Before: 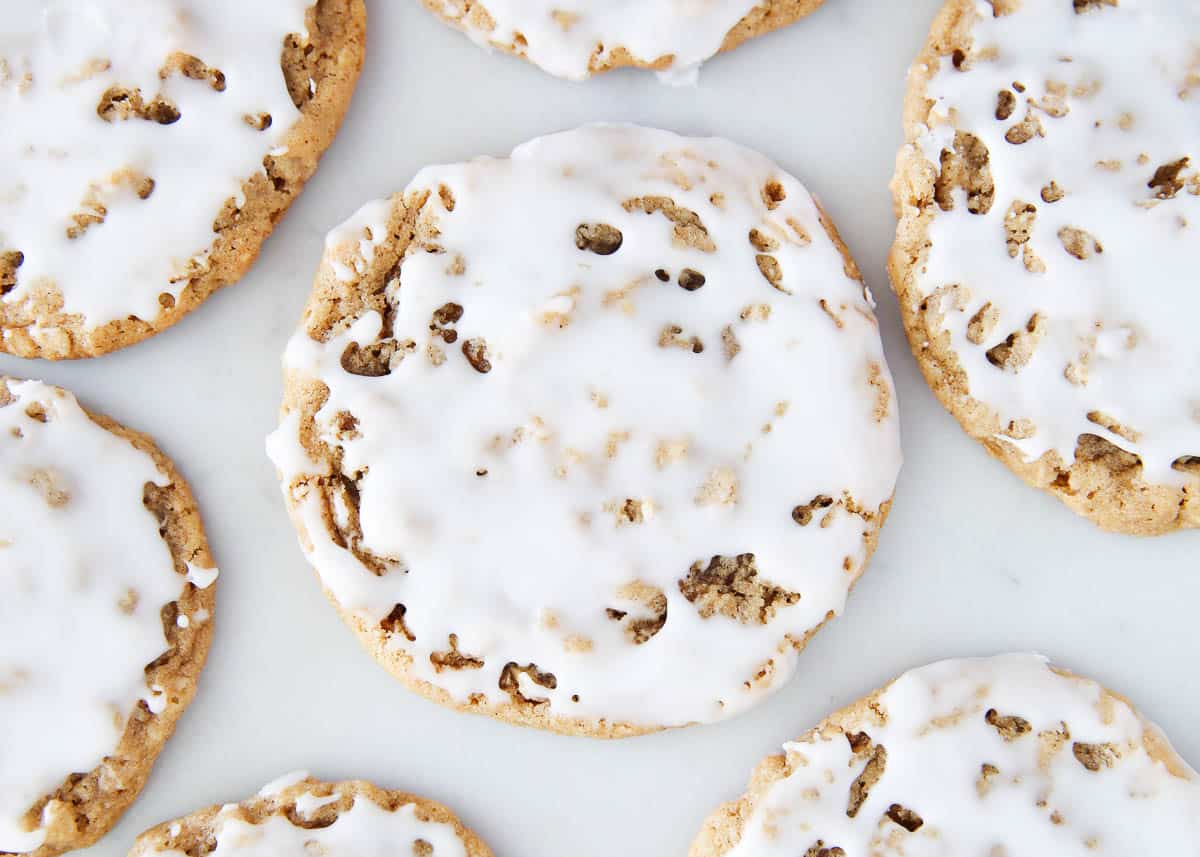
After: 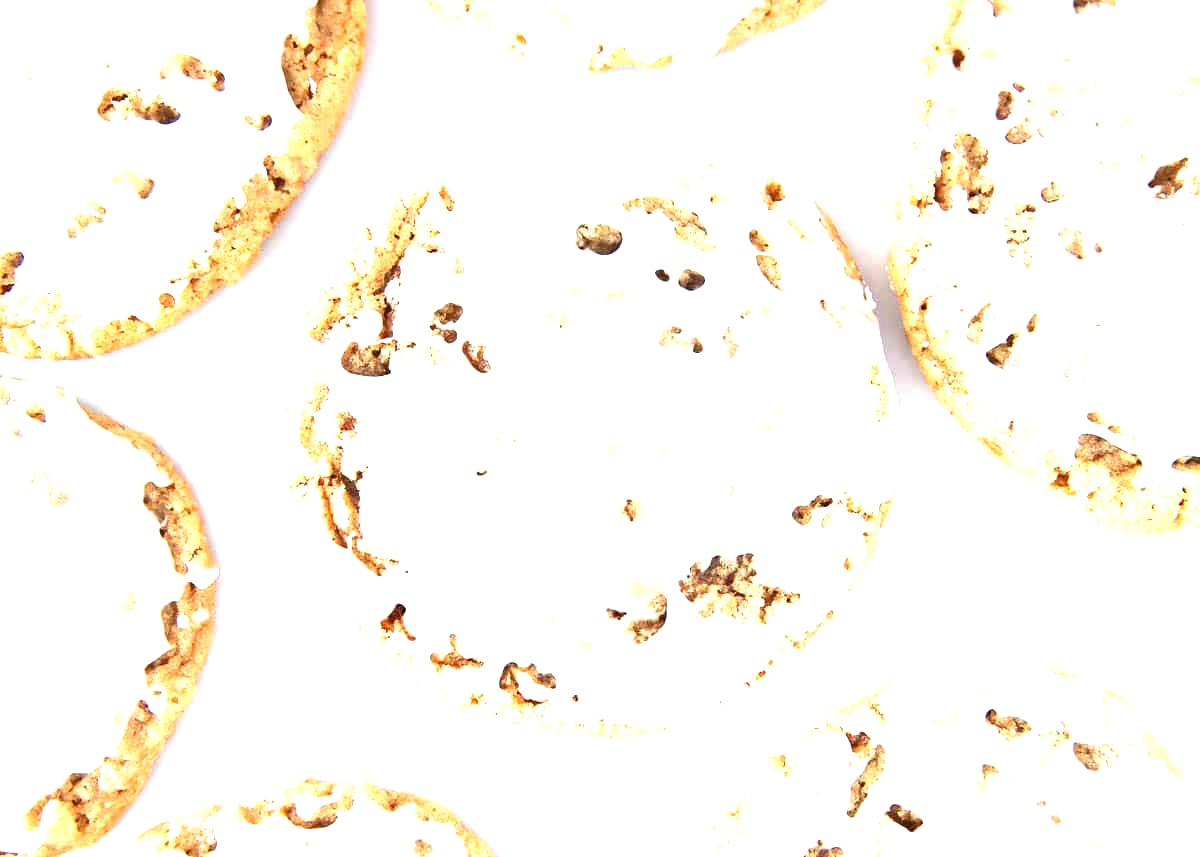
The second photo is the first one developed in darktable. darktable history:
exposure: black level correction 0, exposure 1.469 EV, compensate highlight preservation false
